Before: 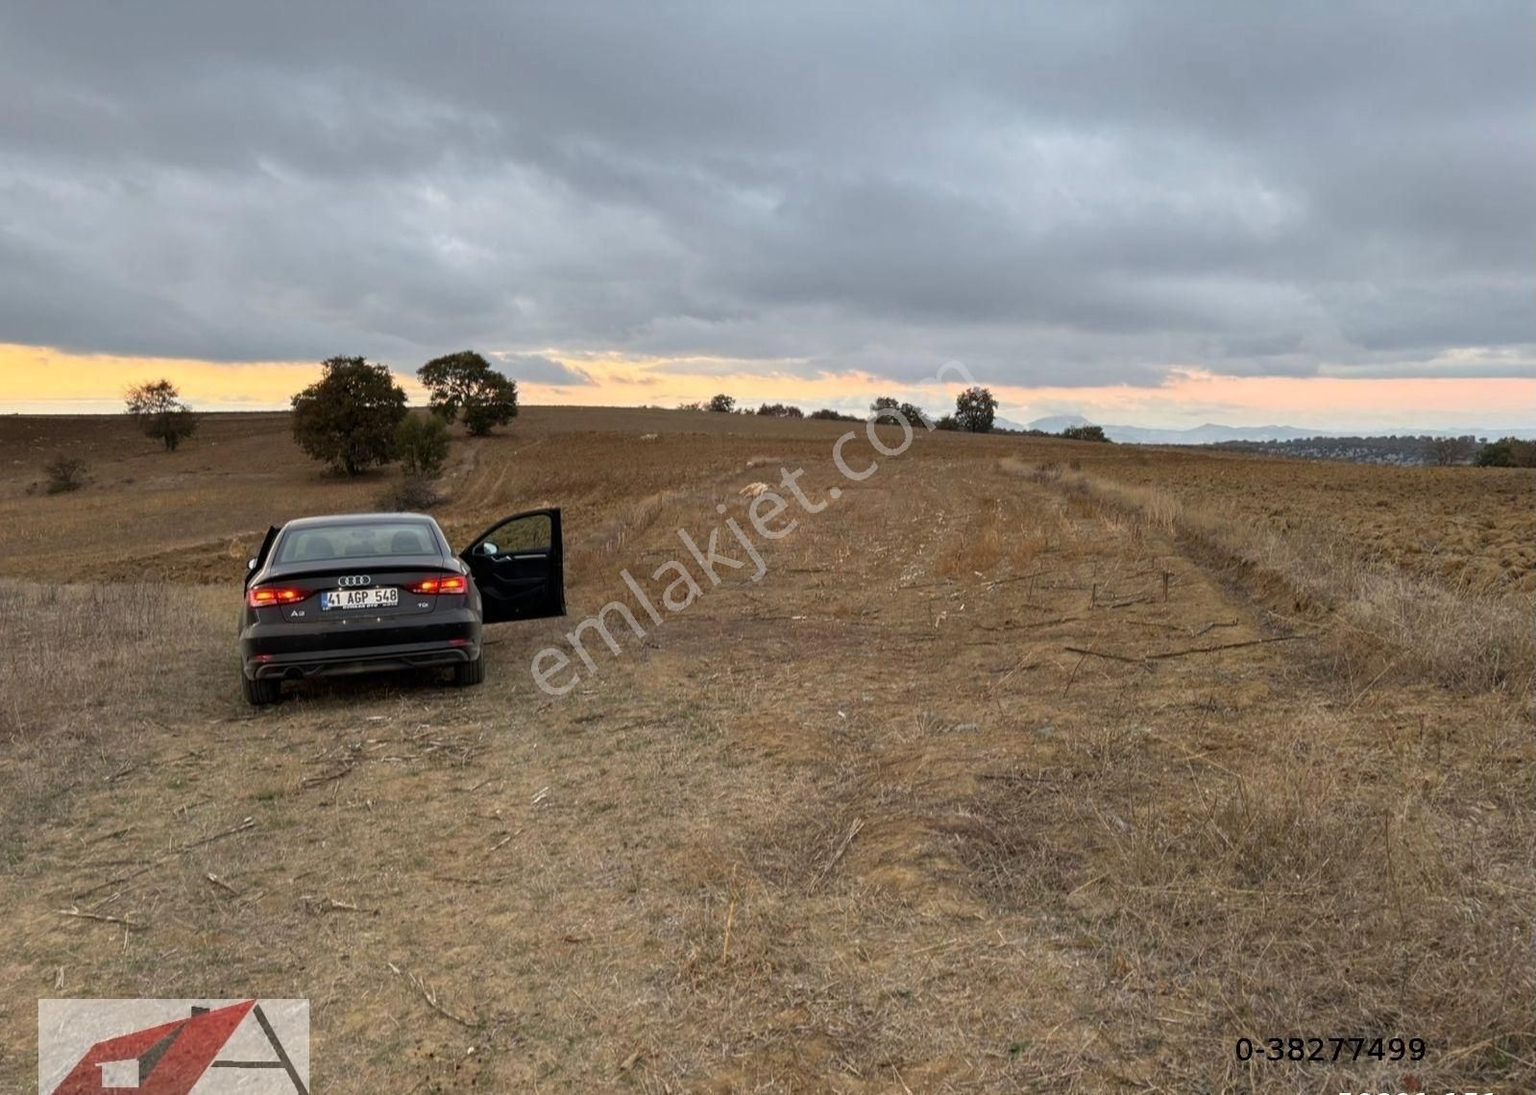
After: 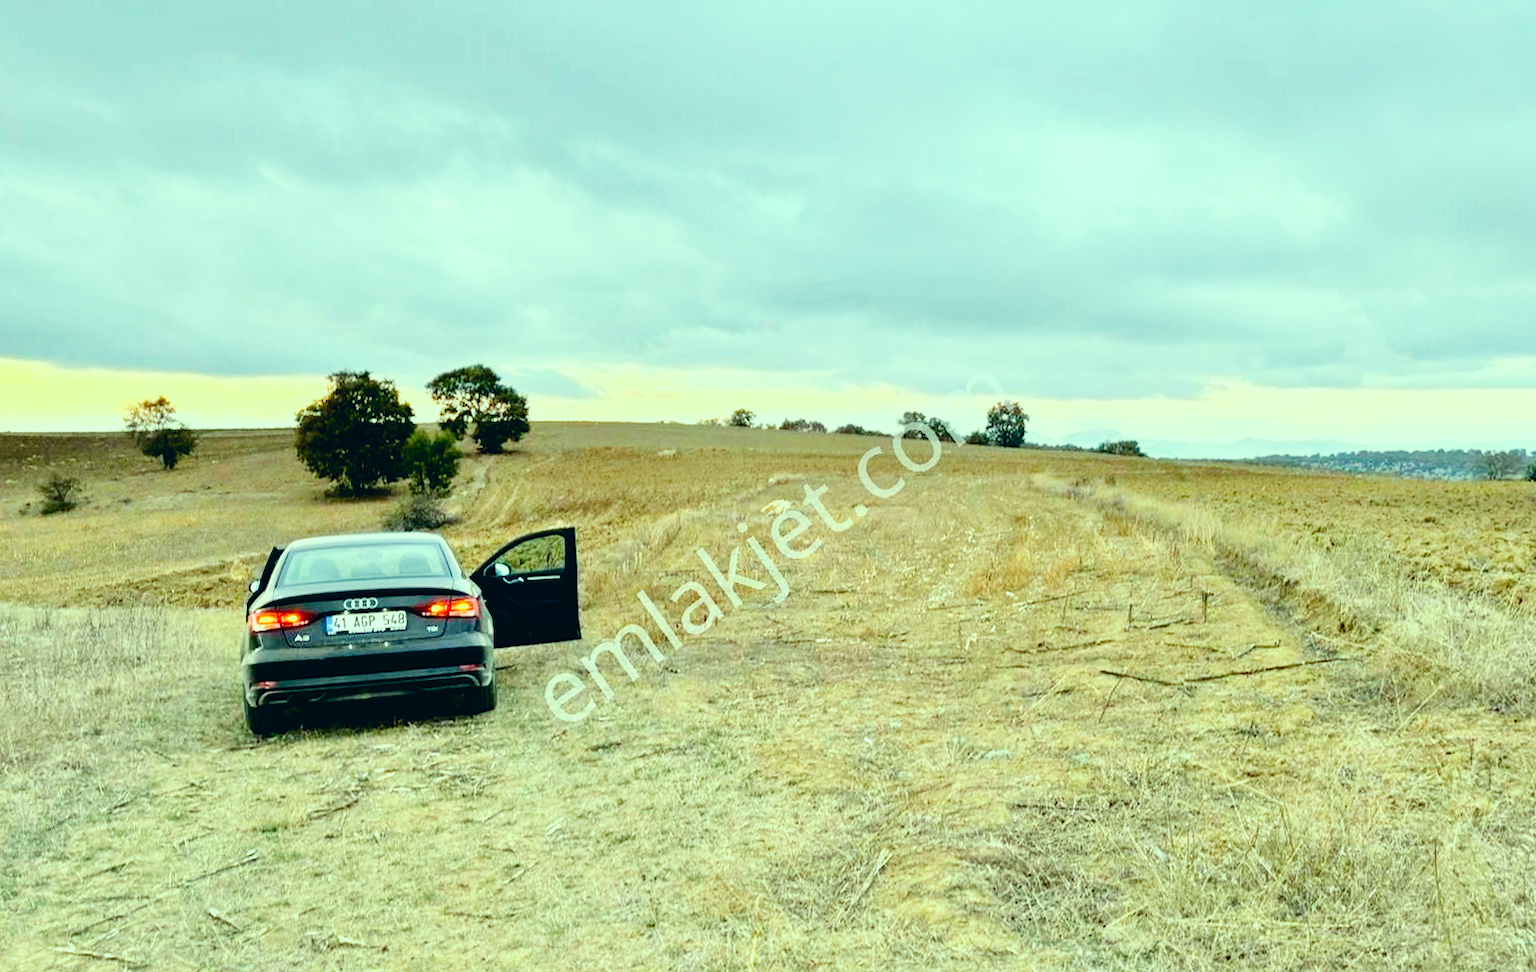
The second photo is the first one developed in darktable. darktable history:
tone curve: curves: ch0 [(0, 0) (0.584, 0.595) (1, 1)], preserve colors none
contrast brightness saturation: contrast 0.22, brightness -0.19, saturation 0.24
crop and rotate: angle 0.2°, left 0.275%, right 3.127%, bottom 14.18%
tone equalizer: -7 EV 0.15 EV, -6 EV 0.6 EV, -5 EV 1.15 EV, -4 EV 1.33 EV, -3 EV 1.15 EV, -2 EV 0.6 EV, -1 EV 0.15 EV, mask exposure compensation -0.5 EV
base curve: curves: ch0 [(0, 0) (0.008, 0.007) (0.022, 0.029) (0.048, 0.089) (0.092, 0.197) (0.191, 0.399) (0.275, 0.534) (0.357, 0.65) (0.477, 0.78) (0.542, 0.833) (0.799, 0.973) (1, 1)], preserve colors none
color correction: highlights a* -20.08, highlights b* 9.8, shadows a* -20.4, shadows b* -10.76
